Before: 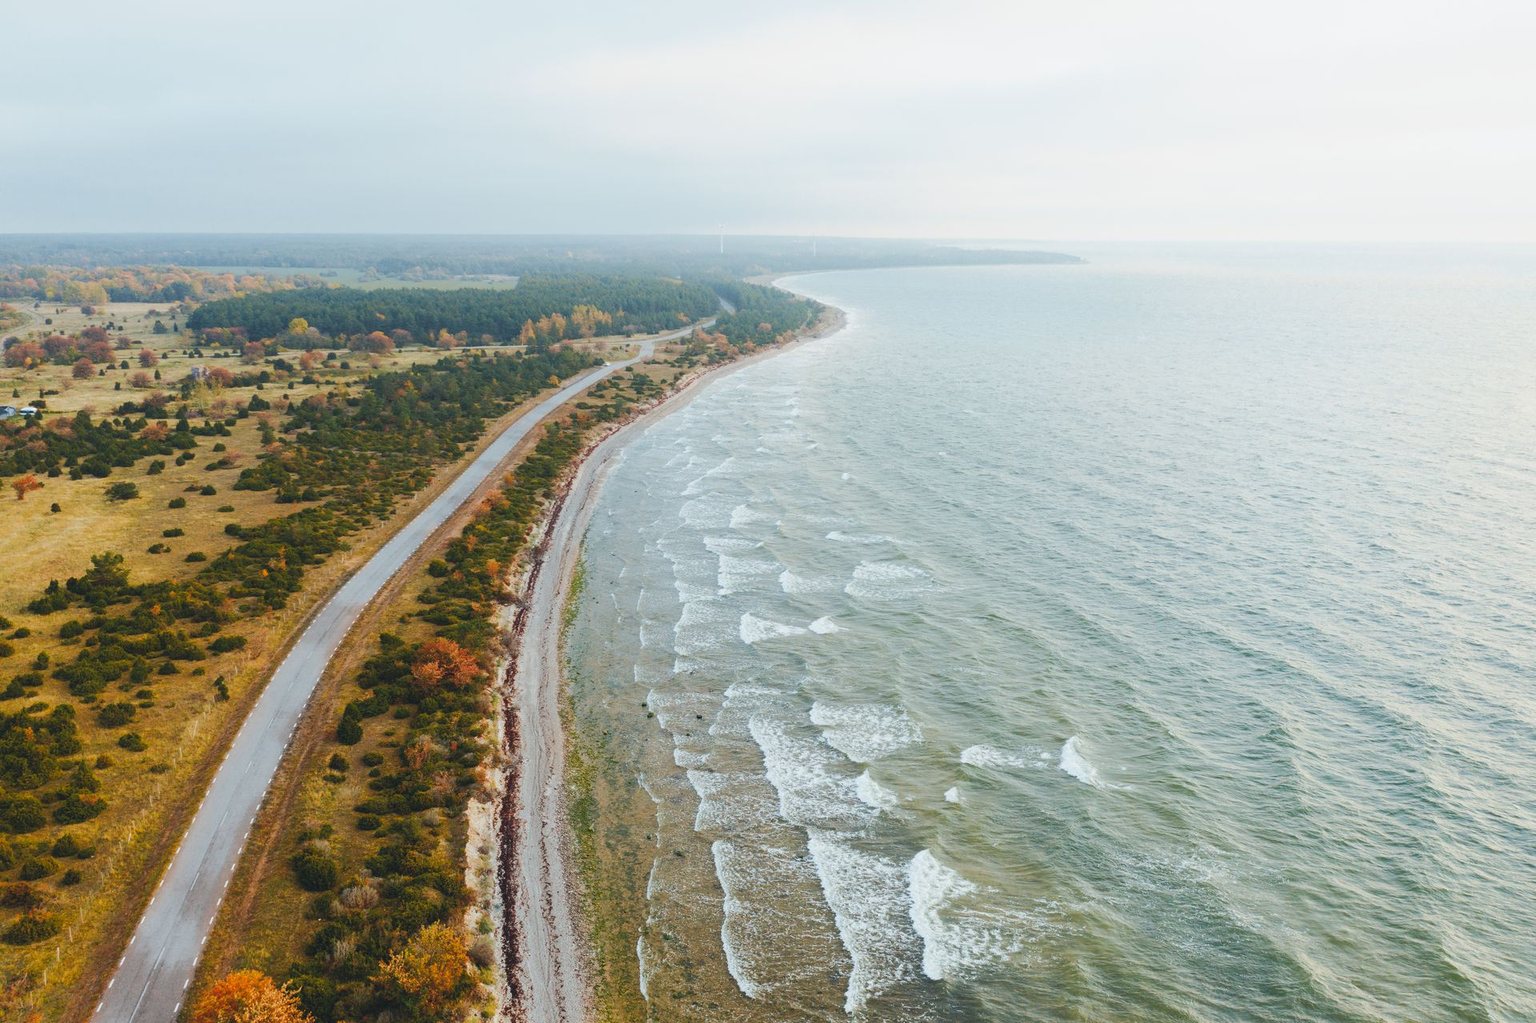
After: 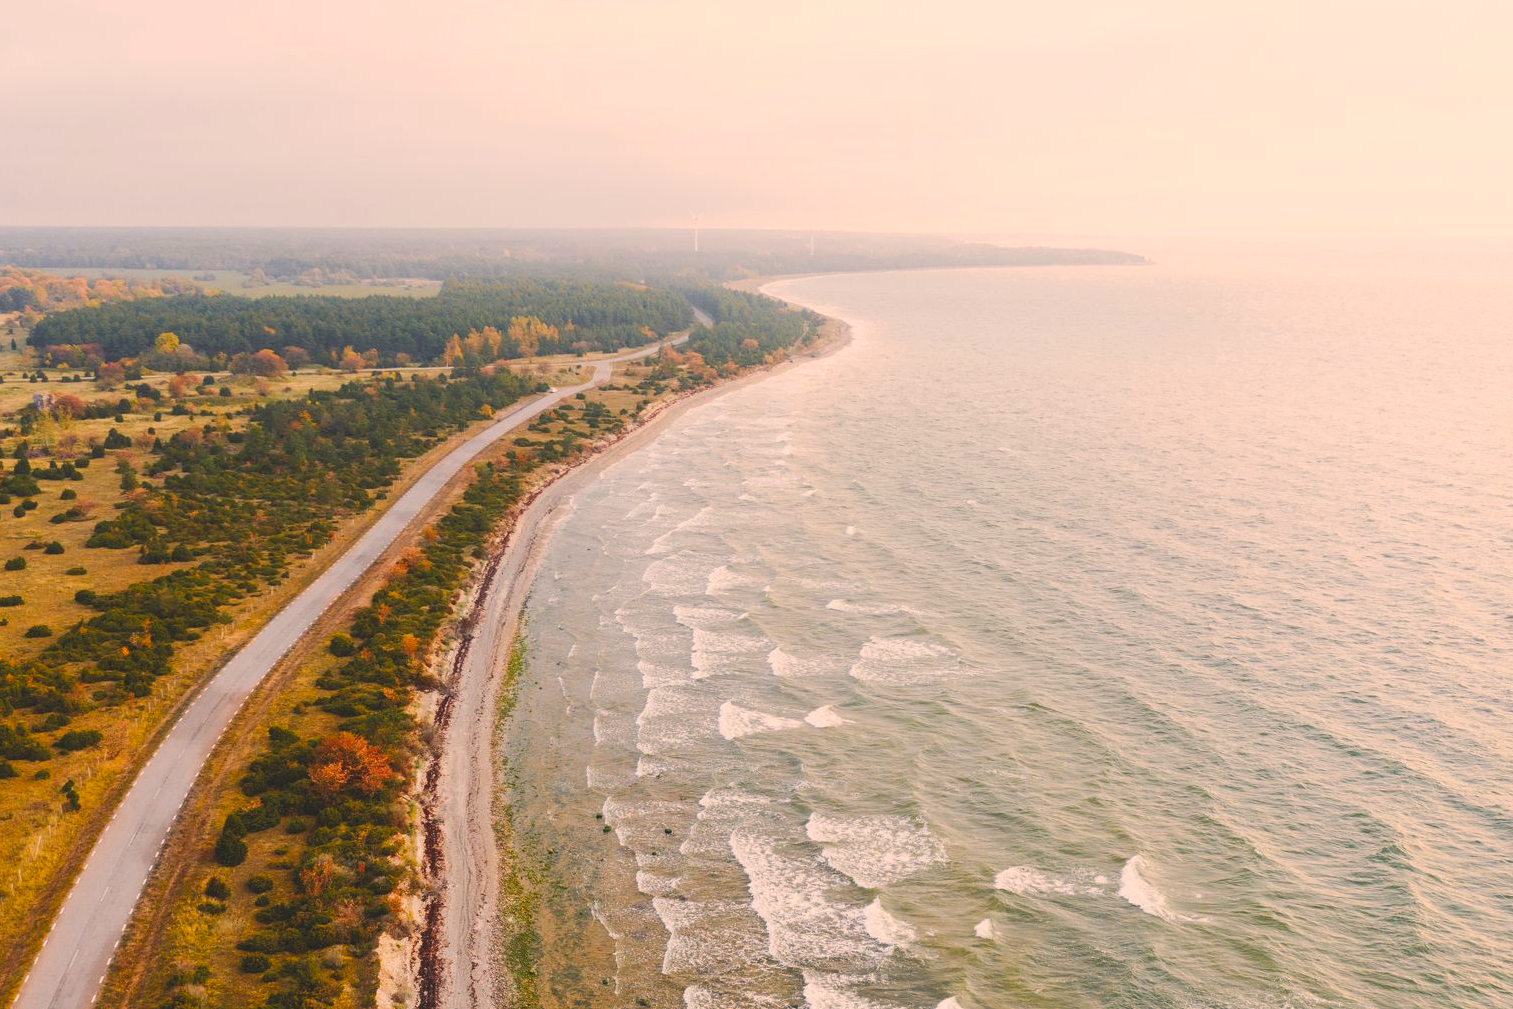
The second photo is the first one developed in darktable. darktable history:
color correction: highlights a* 17.71, highlights b* 19.01
crop and rotate: left 10.764%, top 5.146%, right 10.403%, bottom 15.956%
color balance rgb: global offset › luminance 0.719%, perceptual saturation grading › global saturation 2.961%, global vibrance 20%
contrast brightness saturation: contrast 0.053
